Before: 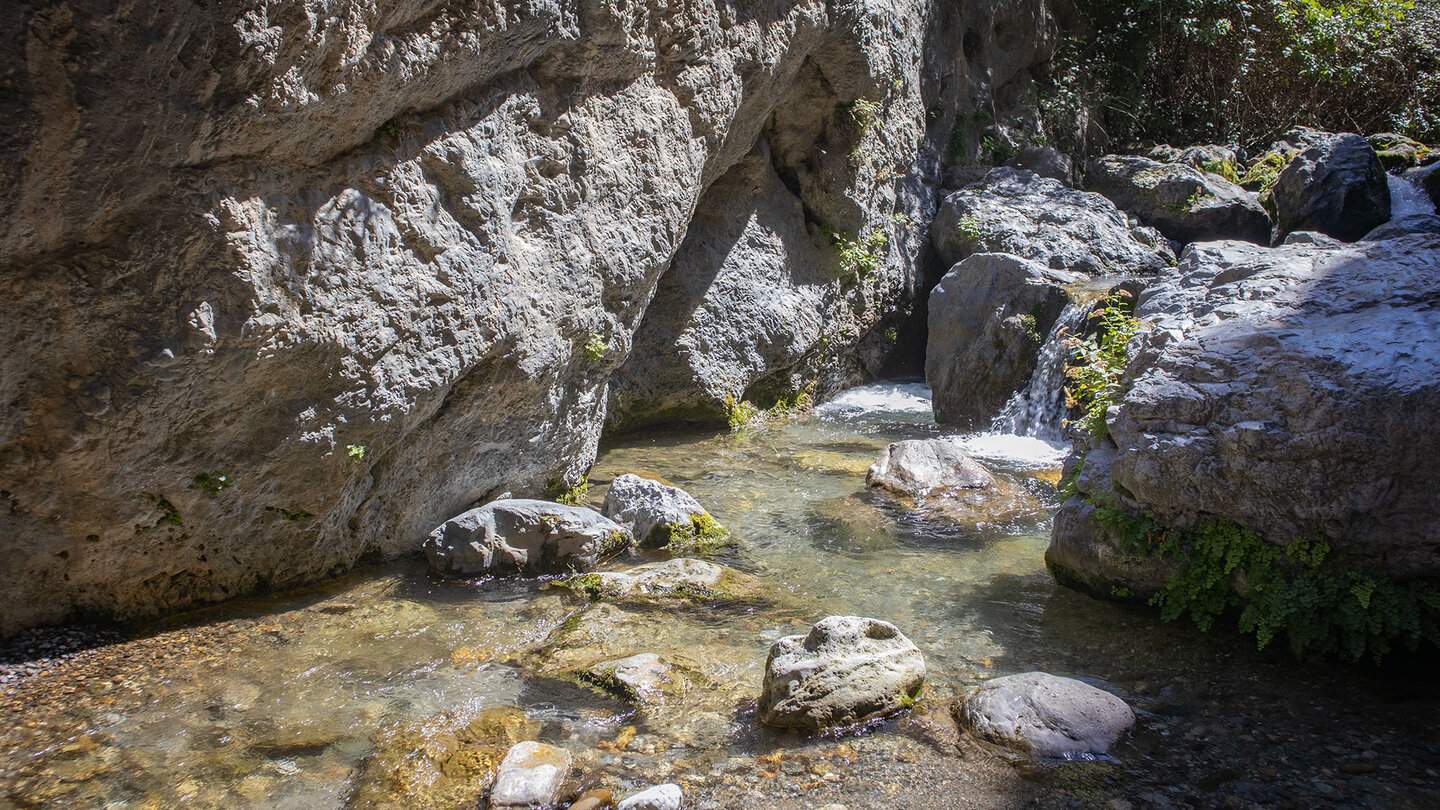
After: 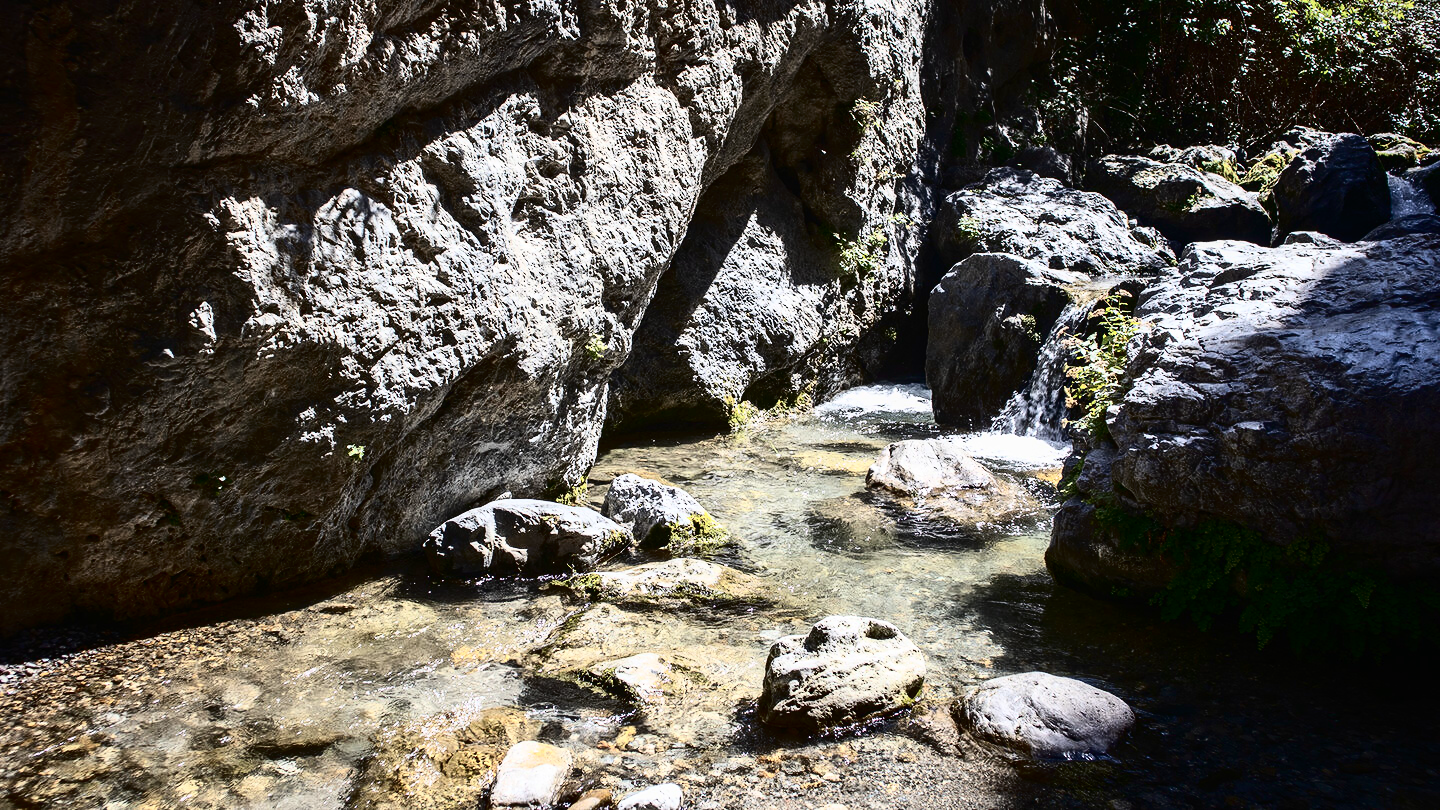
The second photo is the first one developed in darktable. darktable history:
contrast brightness saturation: saturation -0.163
tone curve: curves: ch0 [(0, 0) (0.003, 0.005) (0.011, 0.008) (0.025, 0.01) (0.044, 0.014) (0.069, 0.017) (0.1, 0.022) (0.136, 0.028) (0.177, 0.037) (0.224, 0.049) (0.277, 0.091) (0.335, 0.168) (0.399, 0.292) (0.468, 0.463) (0.543, 0.637) (0.623, 0.792) (0.709, 0.903) (0.801, 0.963) (0.898, 0.985) (1, 1)], color space Lab, independent channels, preserve colors none
